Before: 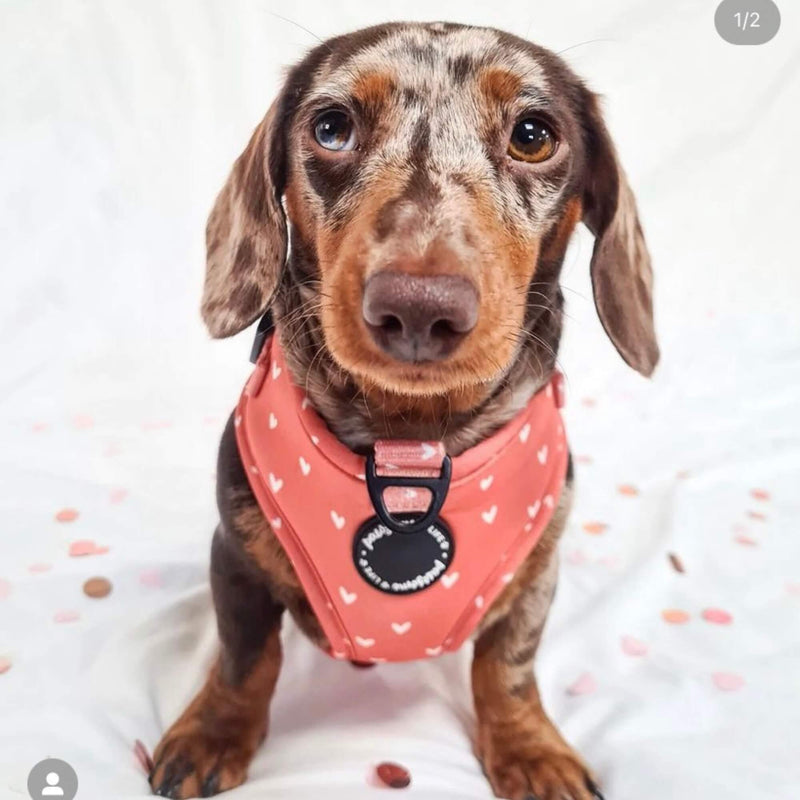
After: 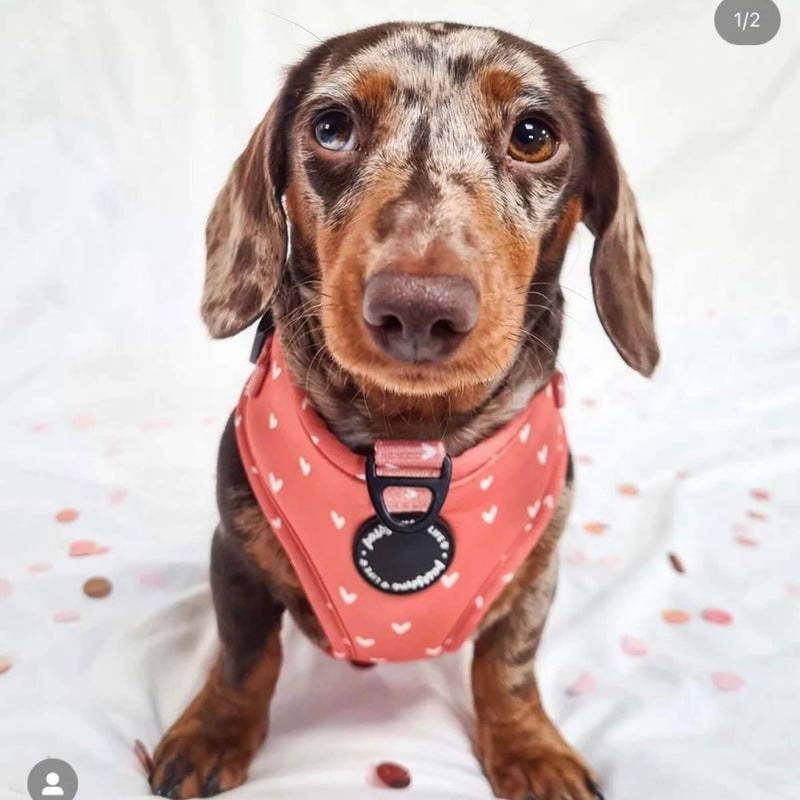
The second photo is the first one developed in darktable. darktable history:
shadows and highlights: shadows 21.03, highlights -35.73, soften with gaussian
